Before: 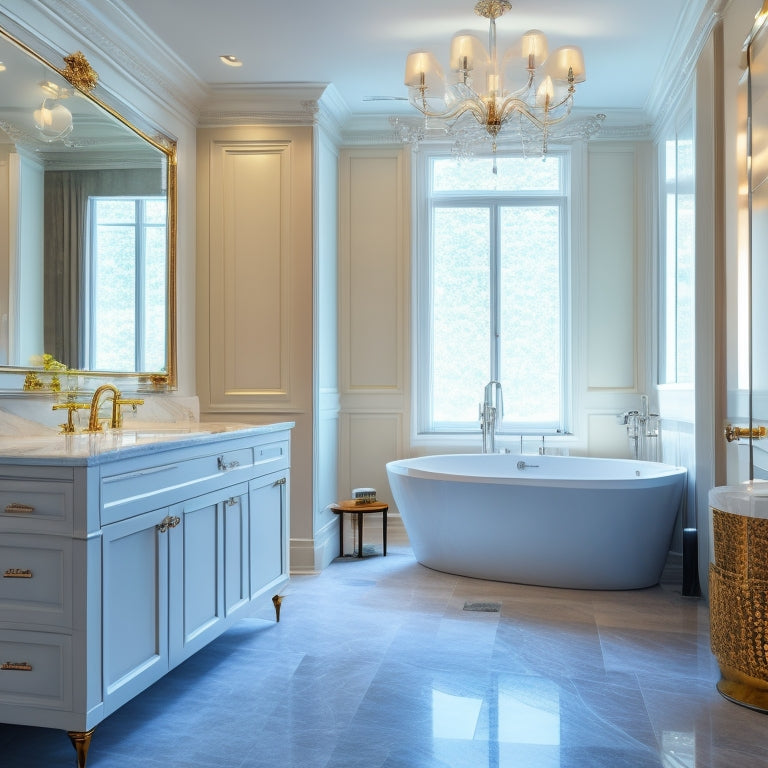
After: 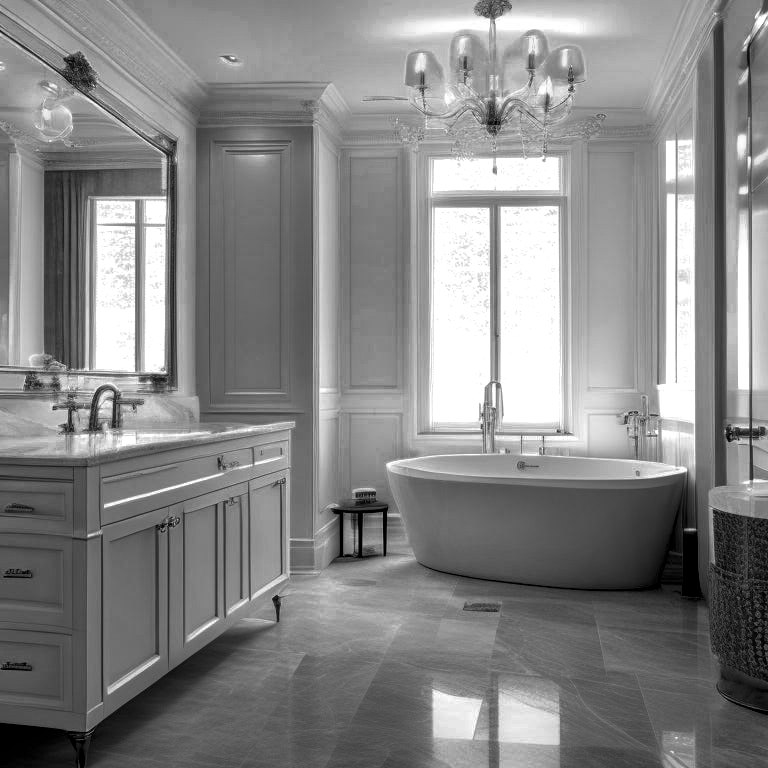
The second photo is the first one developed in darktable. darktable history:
color zones: curves: ch0 [(0.002, 0.429) (0.121, 0.212) (0.198, 0.113) (0.276, 0.344) (0.331, 0.541) (0.41, 0.56) (0.482, 0.289) (0.619, 0.227) (0.721, 0.18) (0.821, 0.435) (0.928, 0.555) (1, 0.587)]; ch1 [(0, 0) (0.143, 0) (0.286, 0) (0.429, 0) (0.571, 0) (0.714, 0) (0.857, 0)]
local contrast: highlights 60%, shadows 59%, detail 160%
velvia: on, module defaults
